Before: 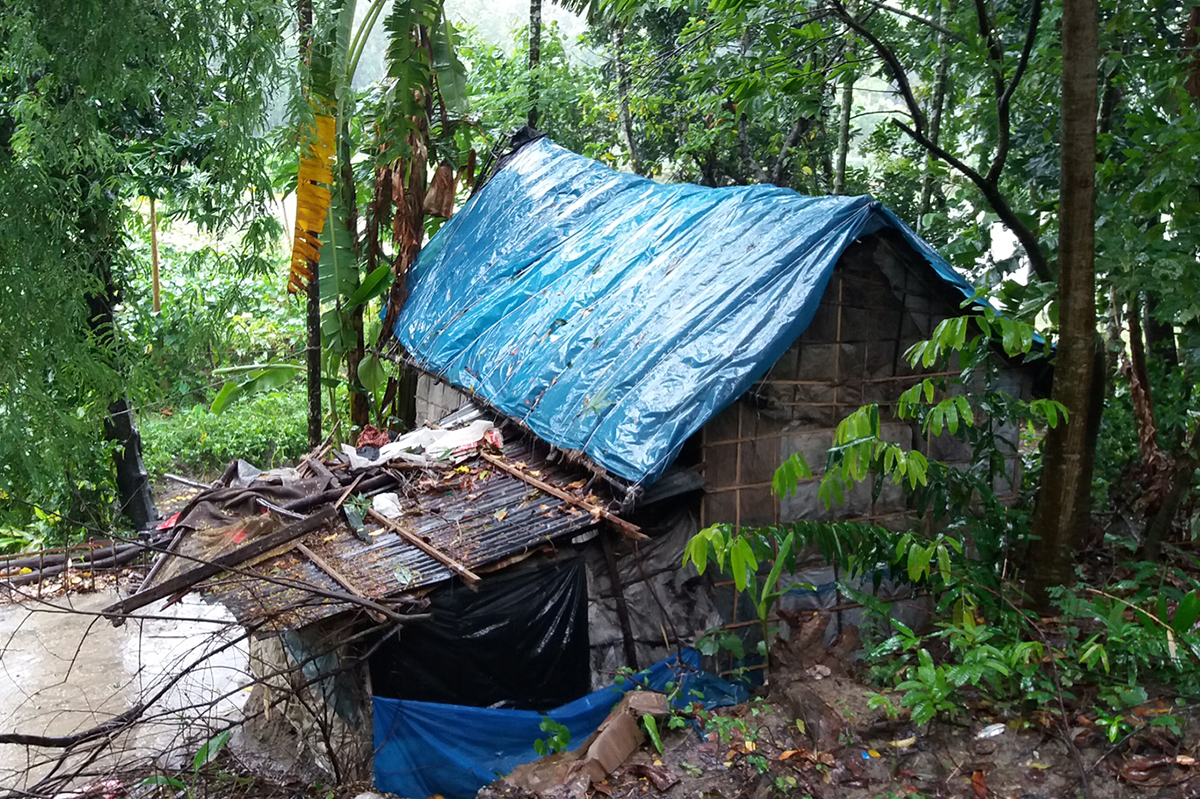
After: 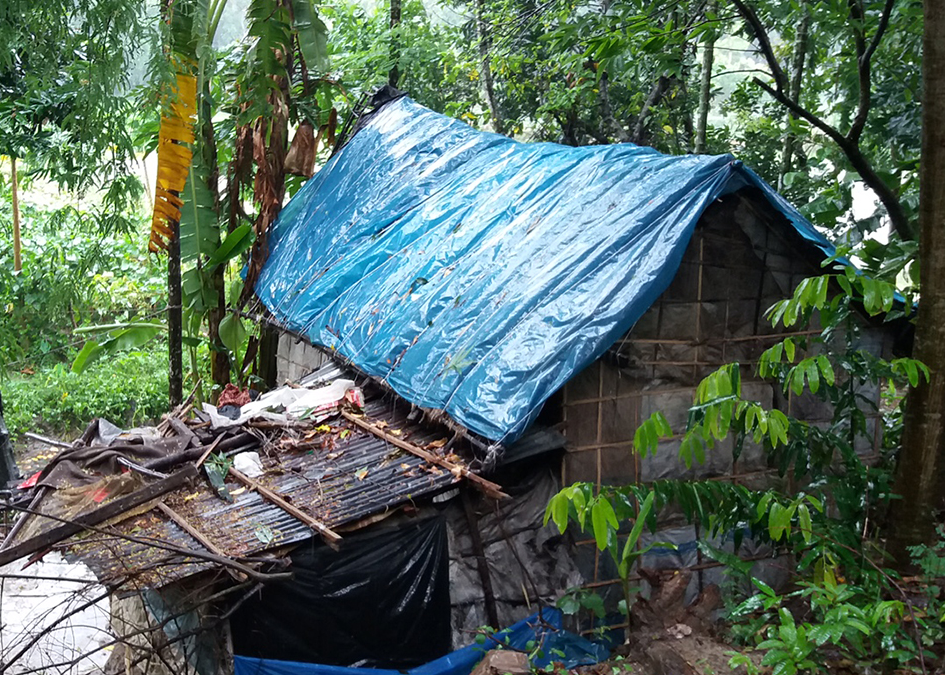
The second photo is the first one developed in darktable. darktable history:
crop: left 11.611%, top 5.177%, right 9.583%, bottom 10.324%
